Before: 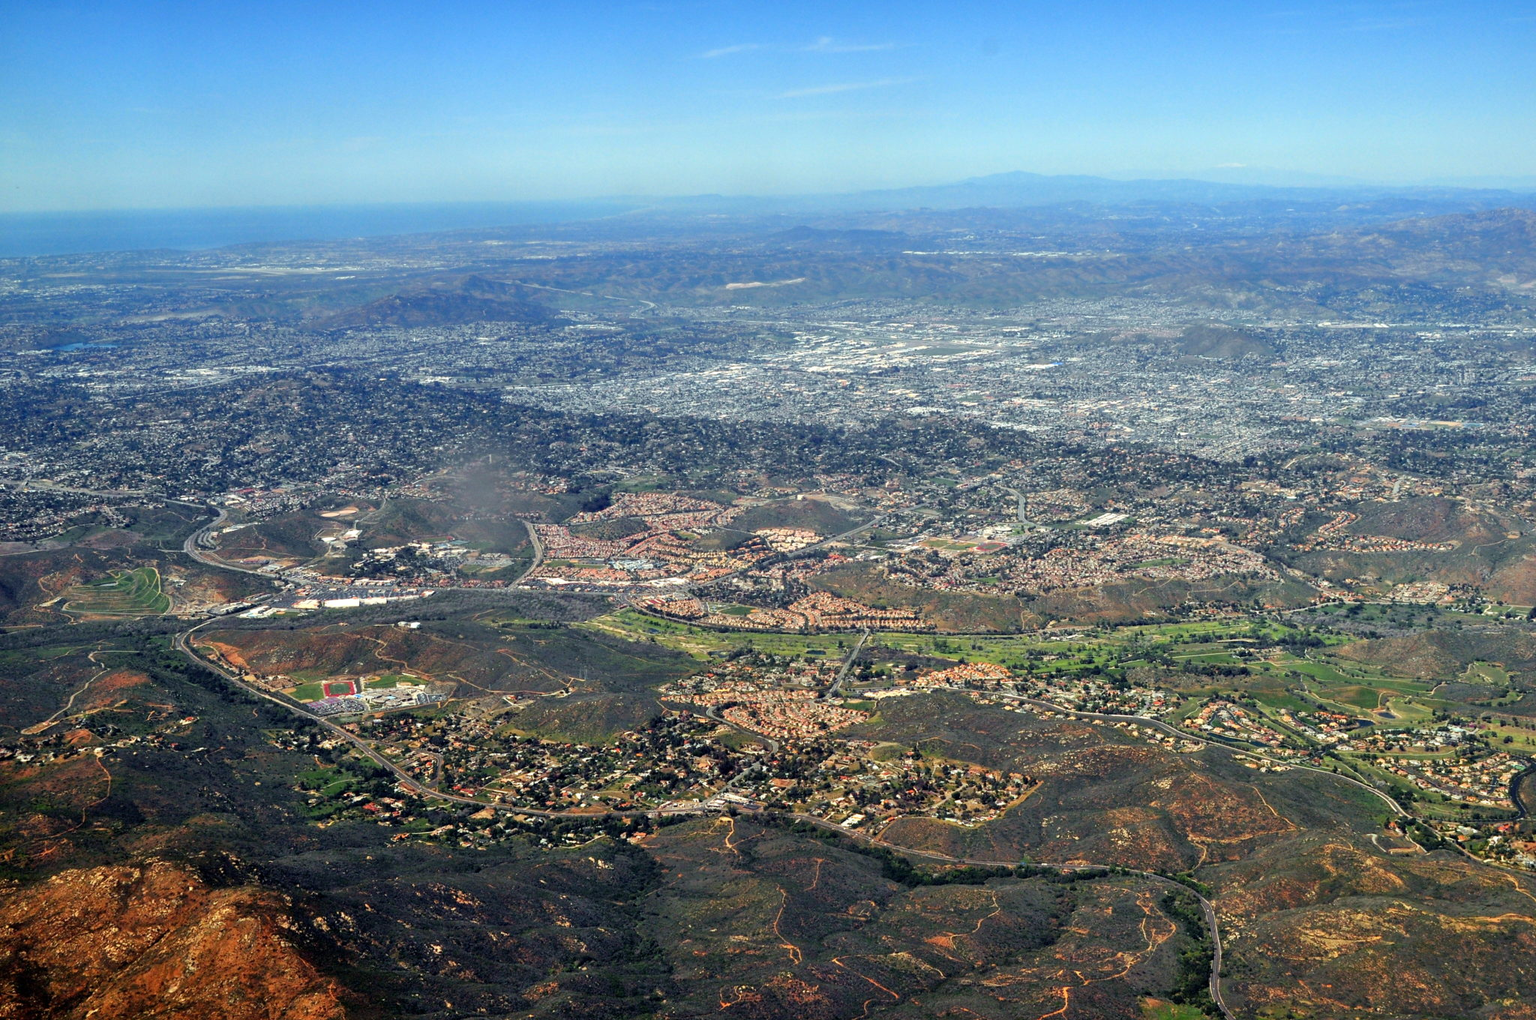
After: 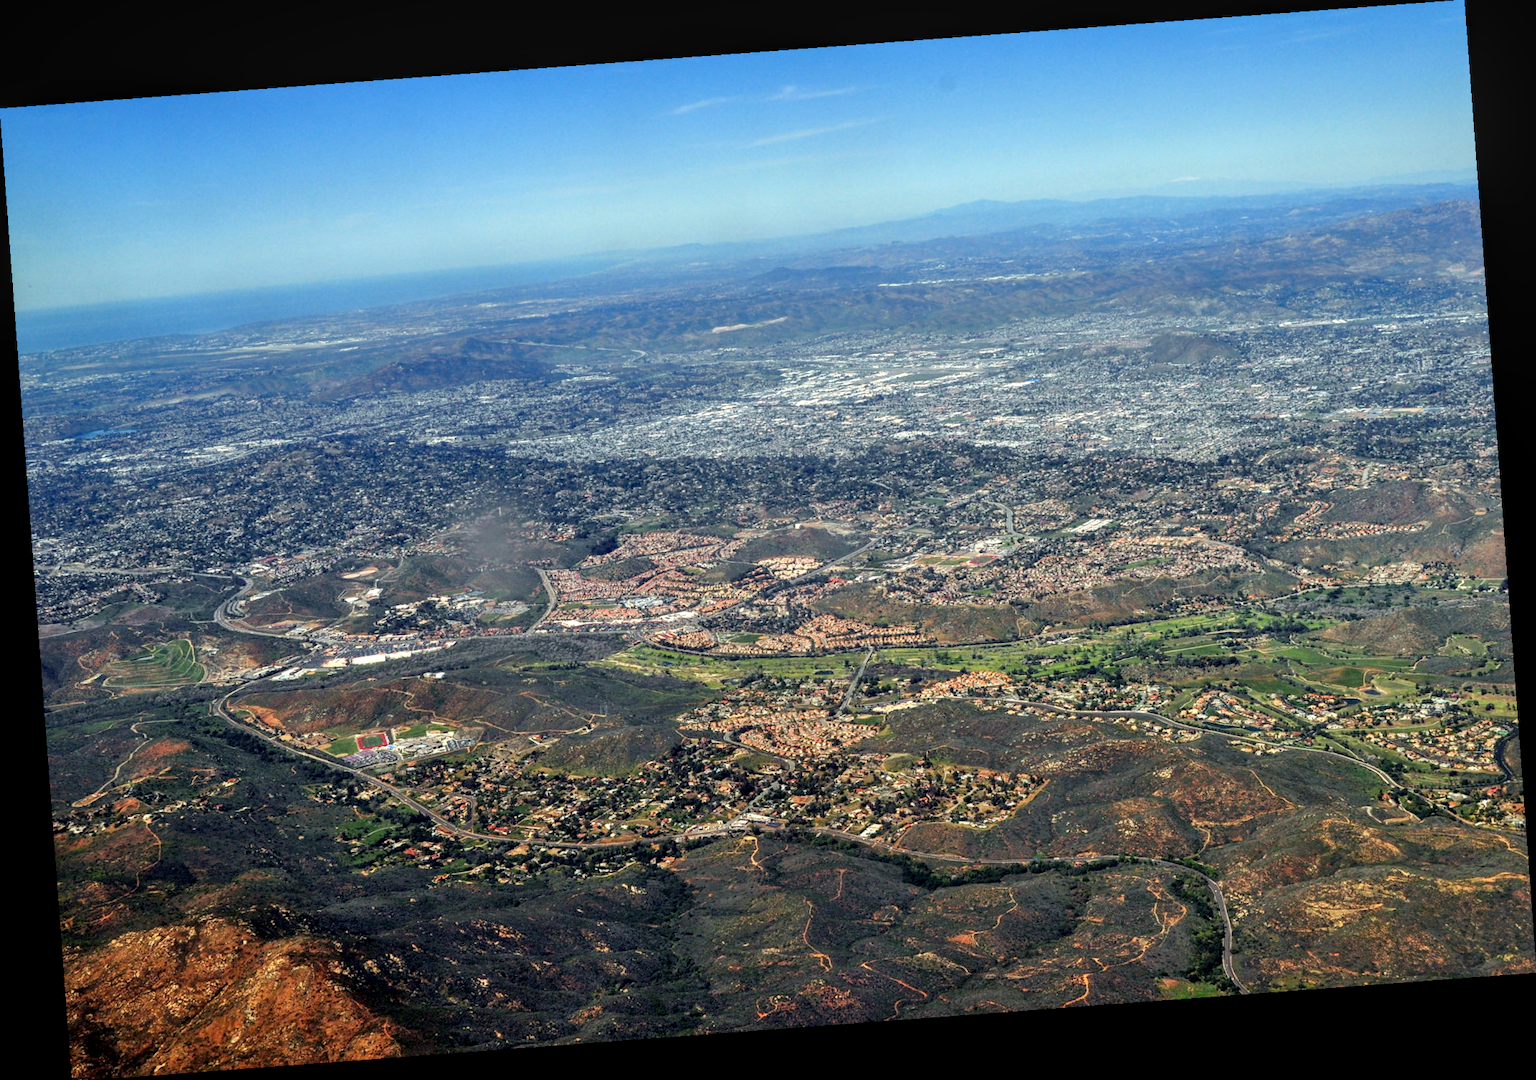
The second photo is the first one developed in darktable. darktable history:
local contrast: on, module defaults
rotate and perspective: rotation -4.25°, automatic cropping off
